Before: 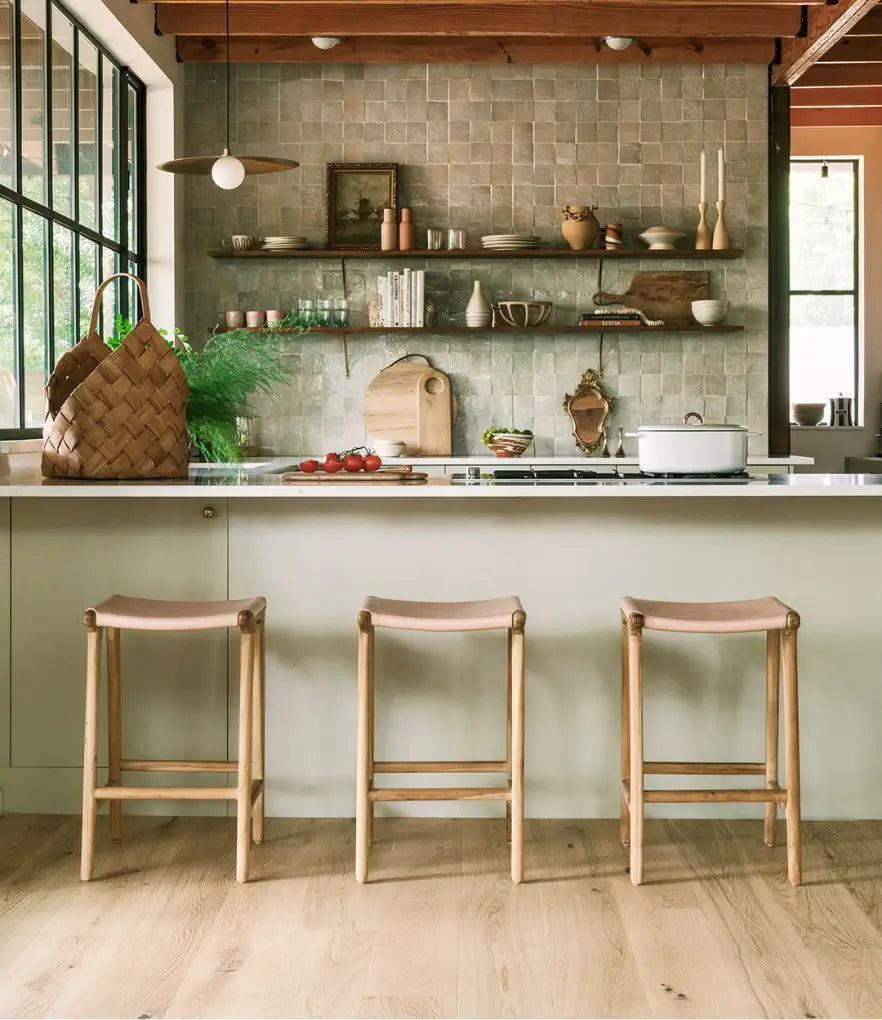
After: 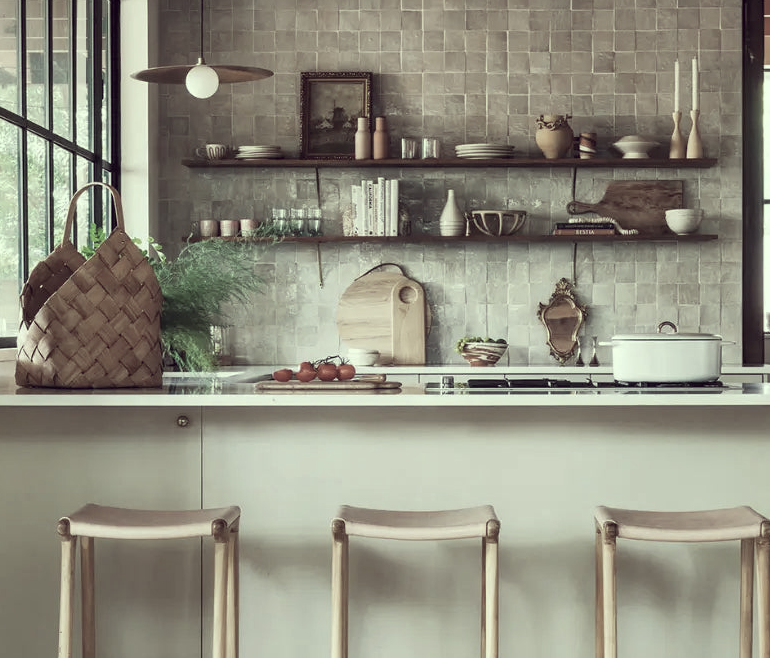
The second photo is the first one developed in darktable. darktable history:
crop: left 3.015%, top 8.969%, right 9.647%, bottom 26.457%
color correction: highlights a* -20.17, highlights b* 20.27, shadows a* 20.03, shadows b* -20.46, saturation 0.43
